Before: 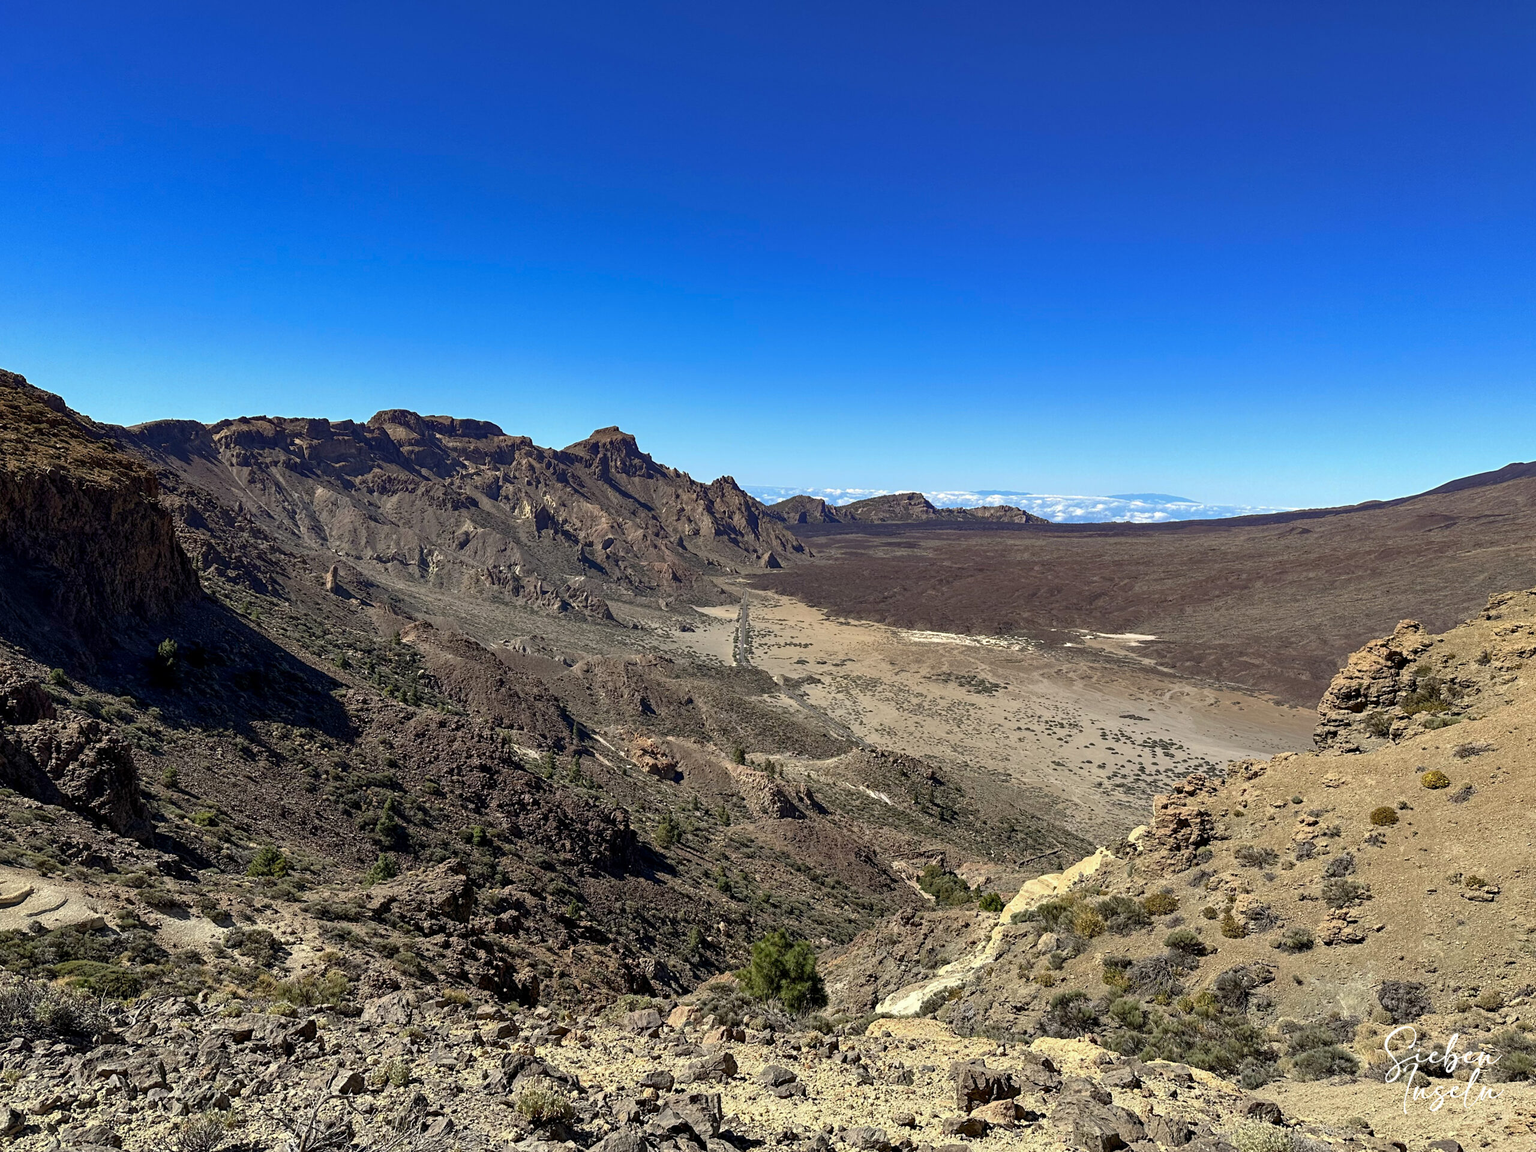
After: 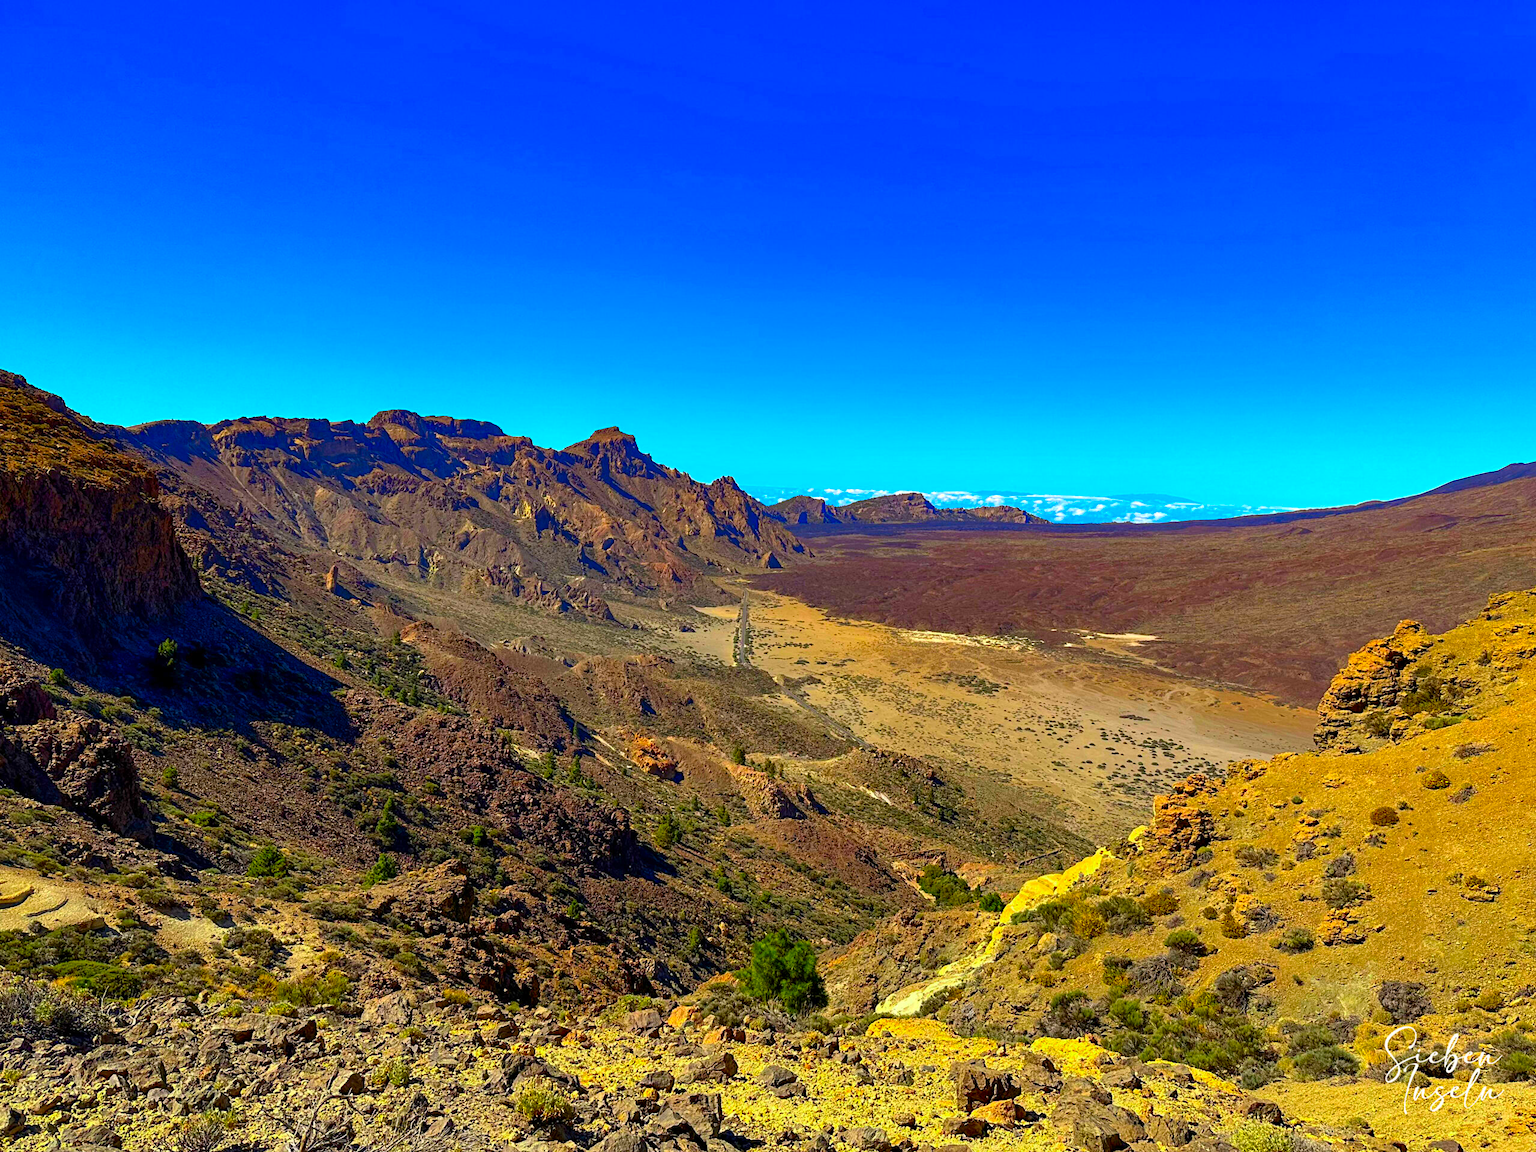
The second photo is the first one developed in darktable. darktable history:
color correction: highlights b* 0.008, saturation 2.96
